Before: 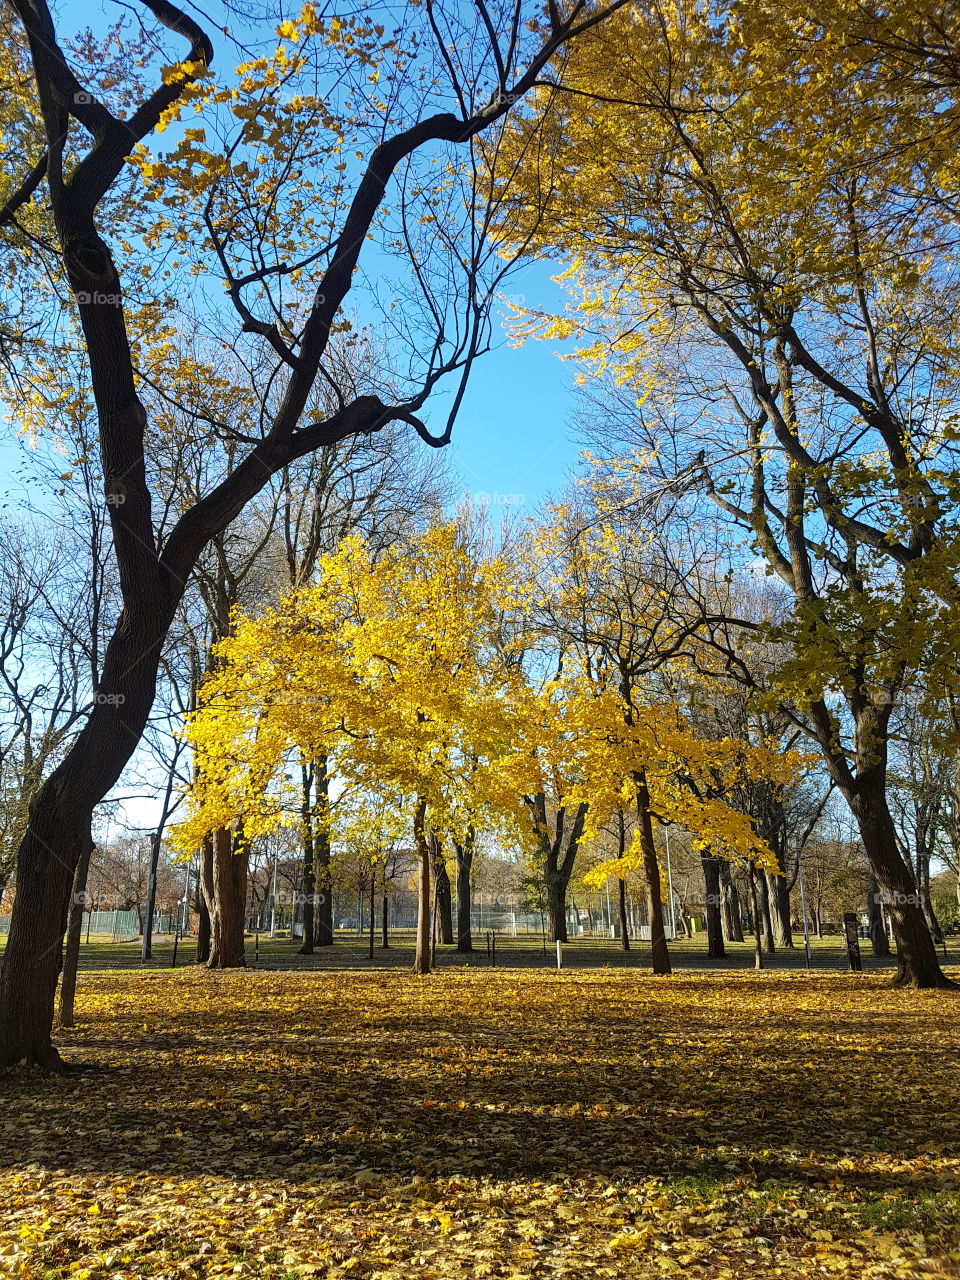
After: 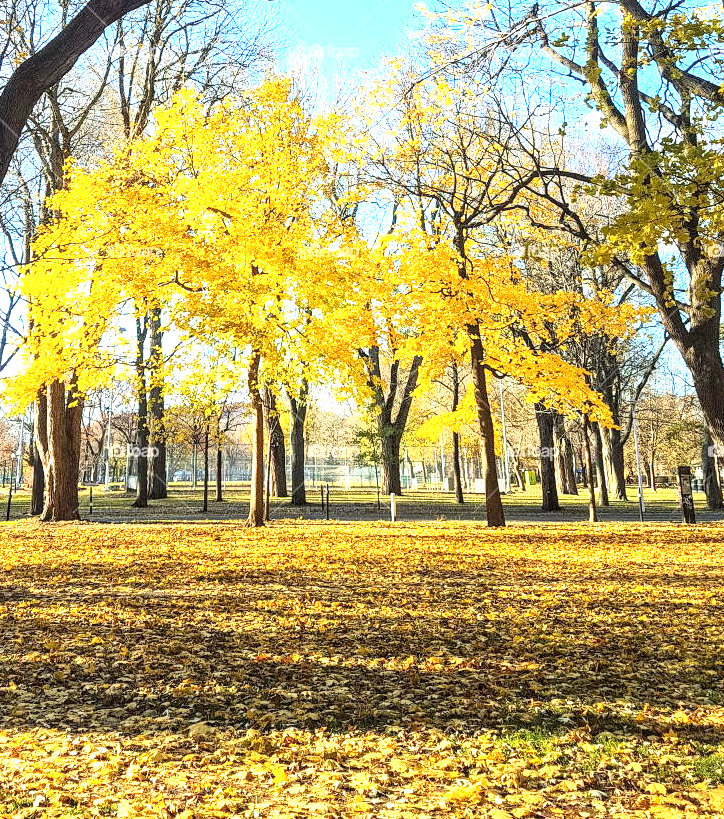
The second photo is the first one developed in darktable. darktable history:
local contrast: on, module defaults
crop and rotate: left 17.348%, top 34.988%, right 7.177%, bottom 0.965%
tone curve: curves: ch0 [(0, 0) (0.091, 0.077) (0.517, 0.574) (0.745, 0.82) (0.844, 0.908) (0.909, 0.942) (1, 0.973)]; ch1 [(0, 0) (0.437, 0.404) (0.5, 0.5) (0.534, 0.546) (0.58, 0.603) (0.616, 0.649) (1, 1)]; ch2 [(0, 0) (0.442, 0.415) (0.5, 0.5) (0.535, 0.547) (0.585, 0.62) (1, 1)], color space Lab, linked channels, preserve colors none
exposure: black level correction 0.001, exposure 1.648 EV, compensate highlight preservation false
